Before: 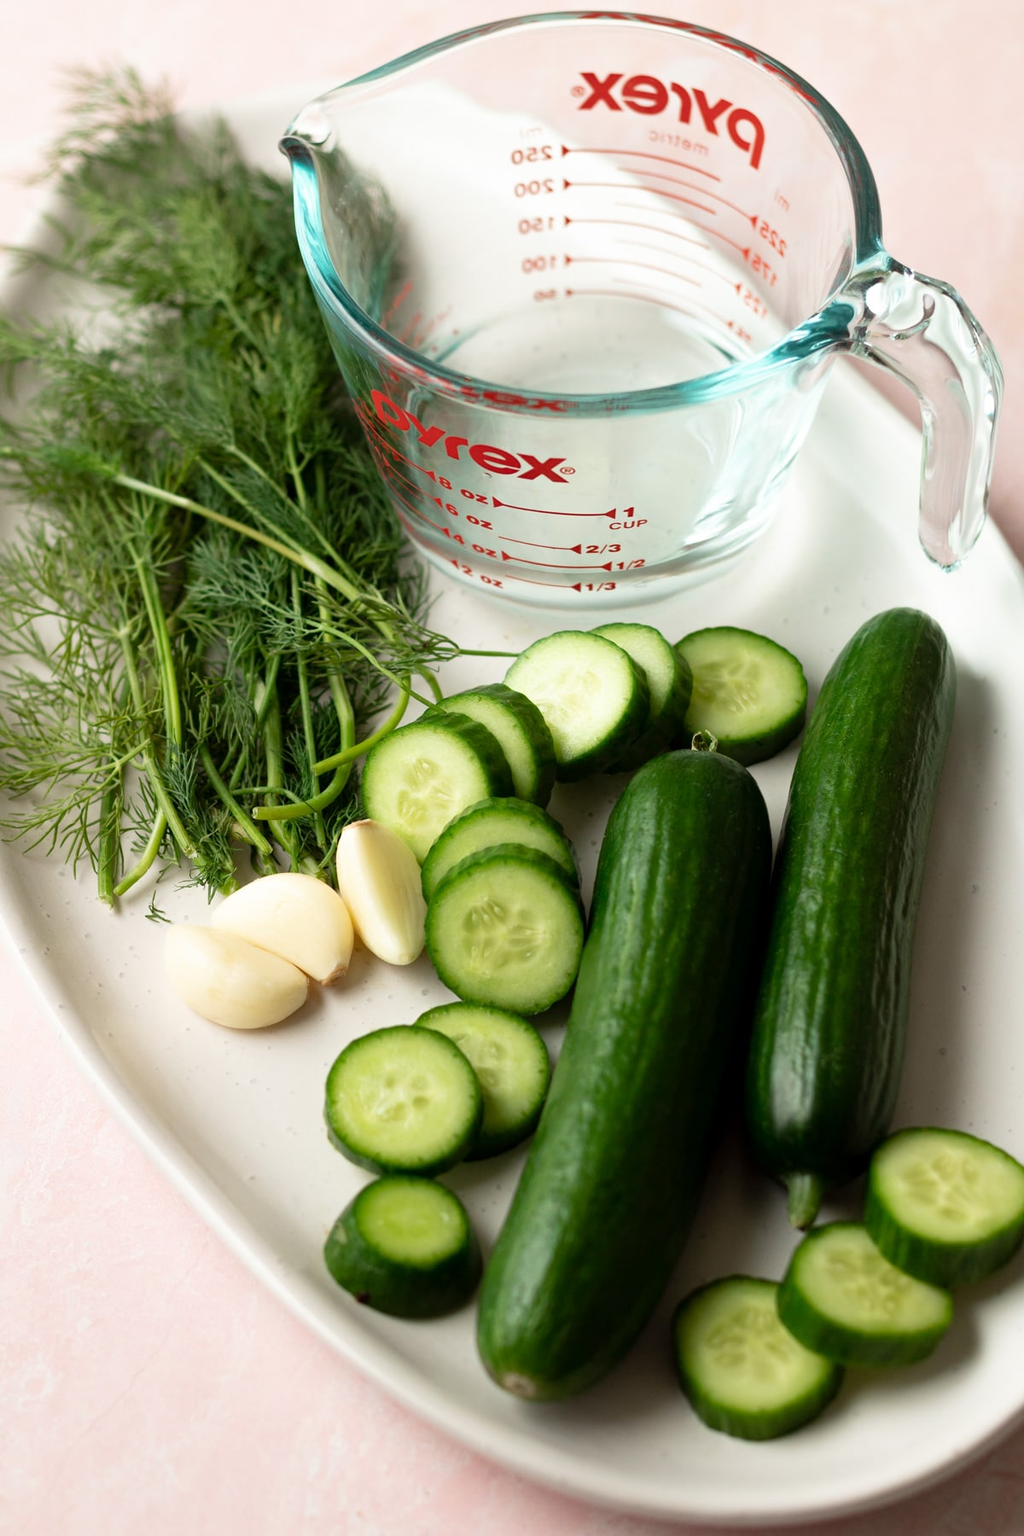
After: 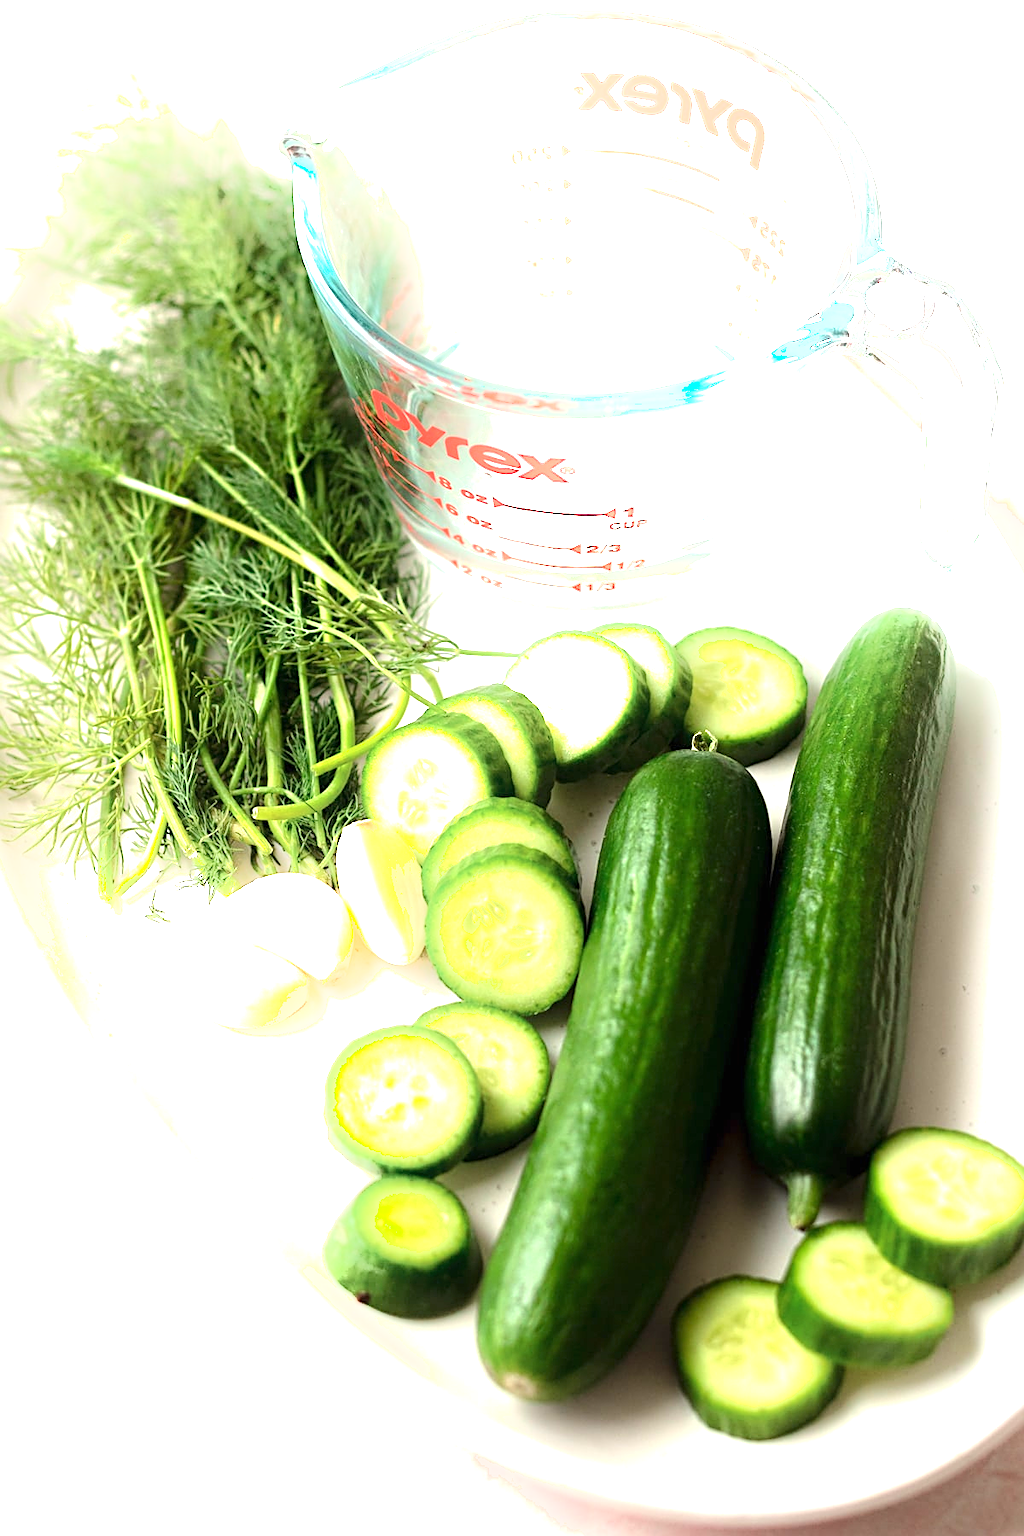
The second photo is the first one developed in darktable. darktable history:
tone equalizer: on, module defaults
sharpen: amount 0.496
shadows and highlights: shadows -22.92, highlights 45.5, soften with gaussian
exposure: black level correction 0, exposure 1.451 EV, compensate highlight preservation false
